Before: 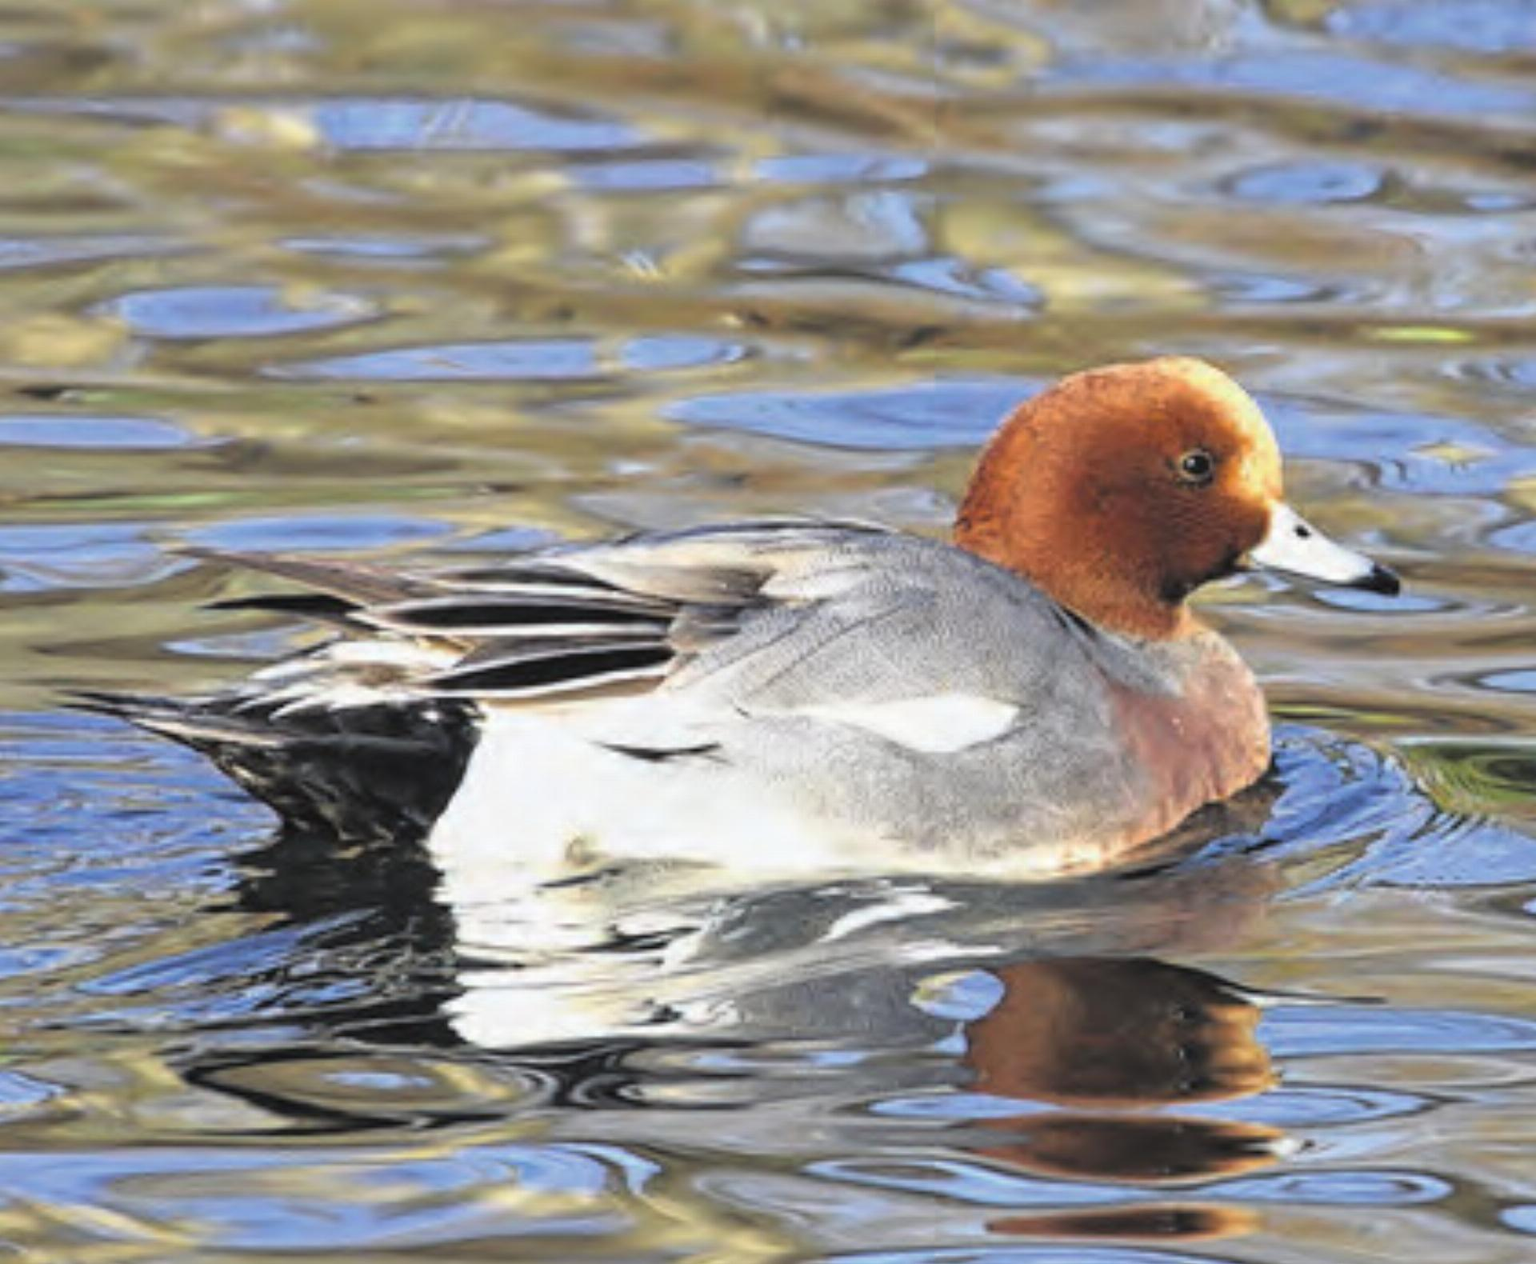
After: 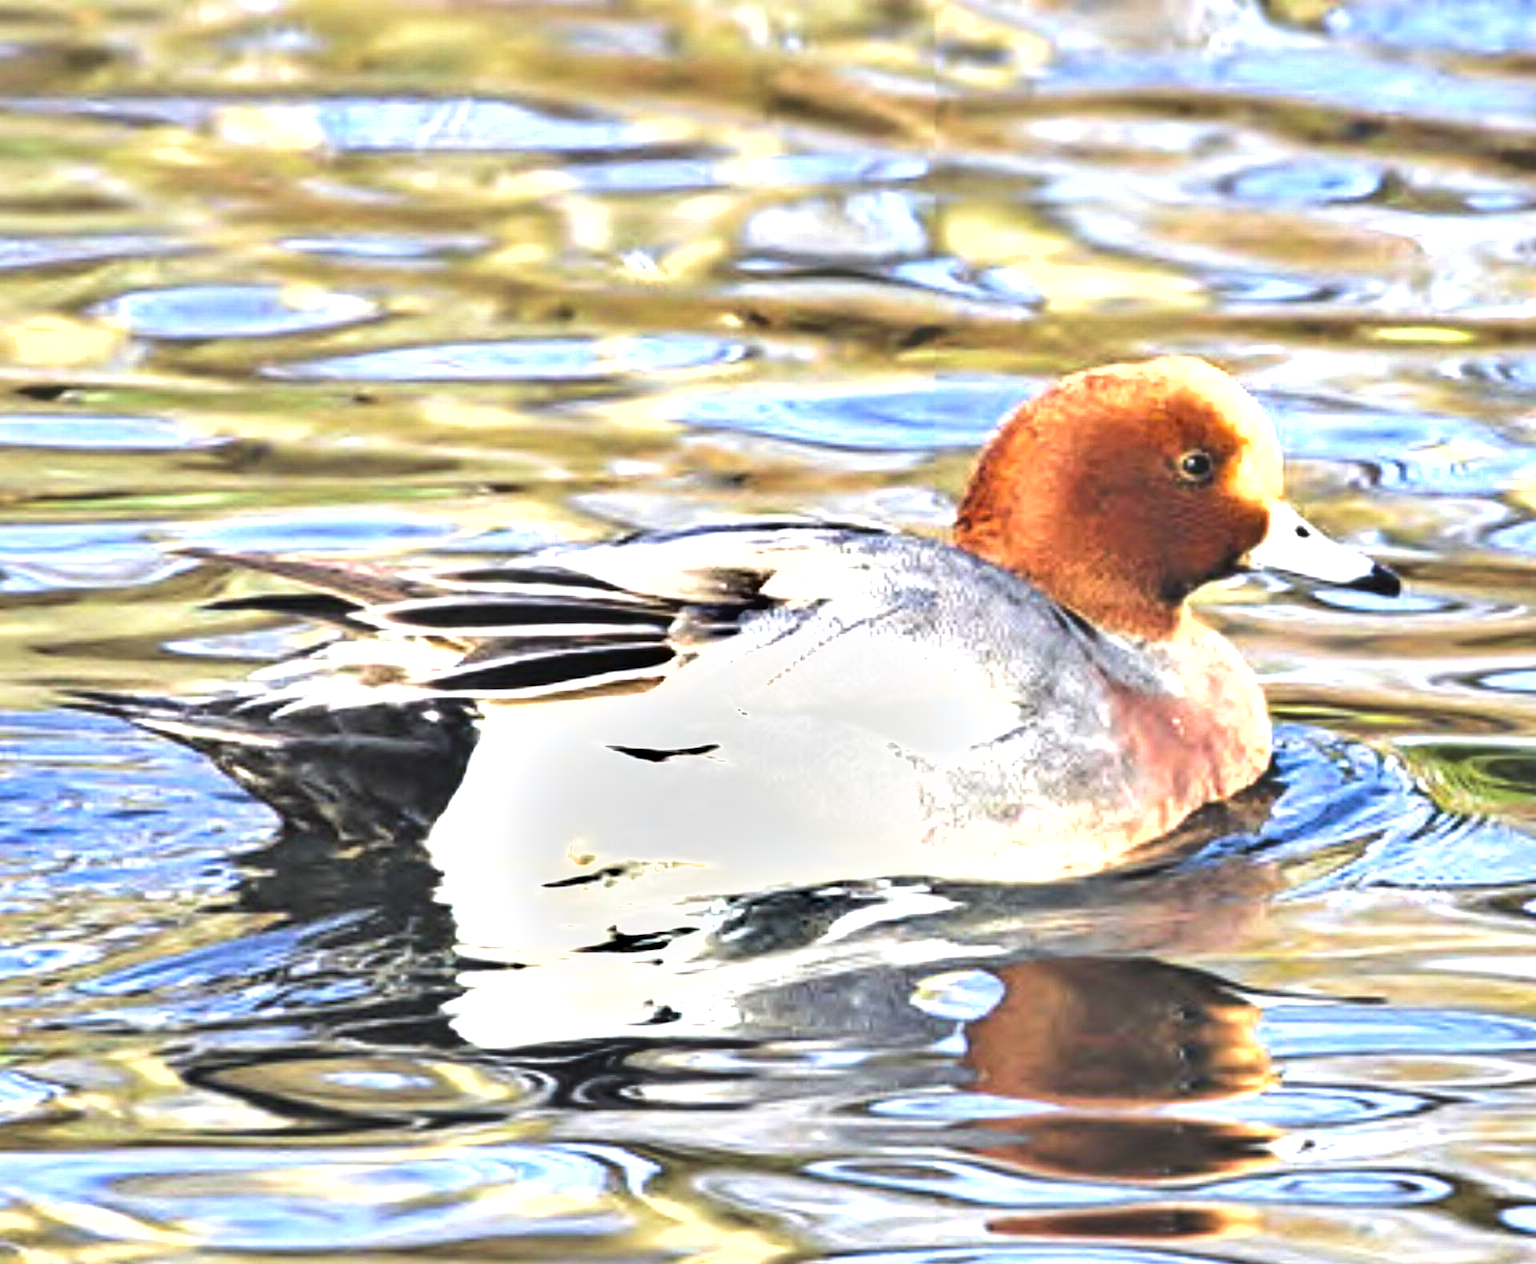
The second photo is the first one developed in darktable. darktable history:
exposure: black level correction 0.001, exposure 1.305 EV, compensate highlight preservation false
velvia: on, module defaults
shadows and highlights: shadows 22.84, highlights -48.82, soften with gaussian
